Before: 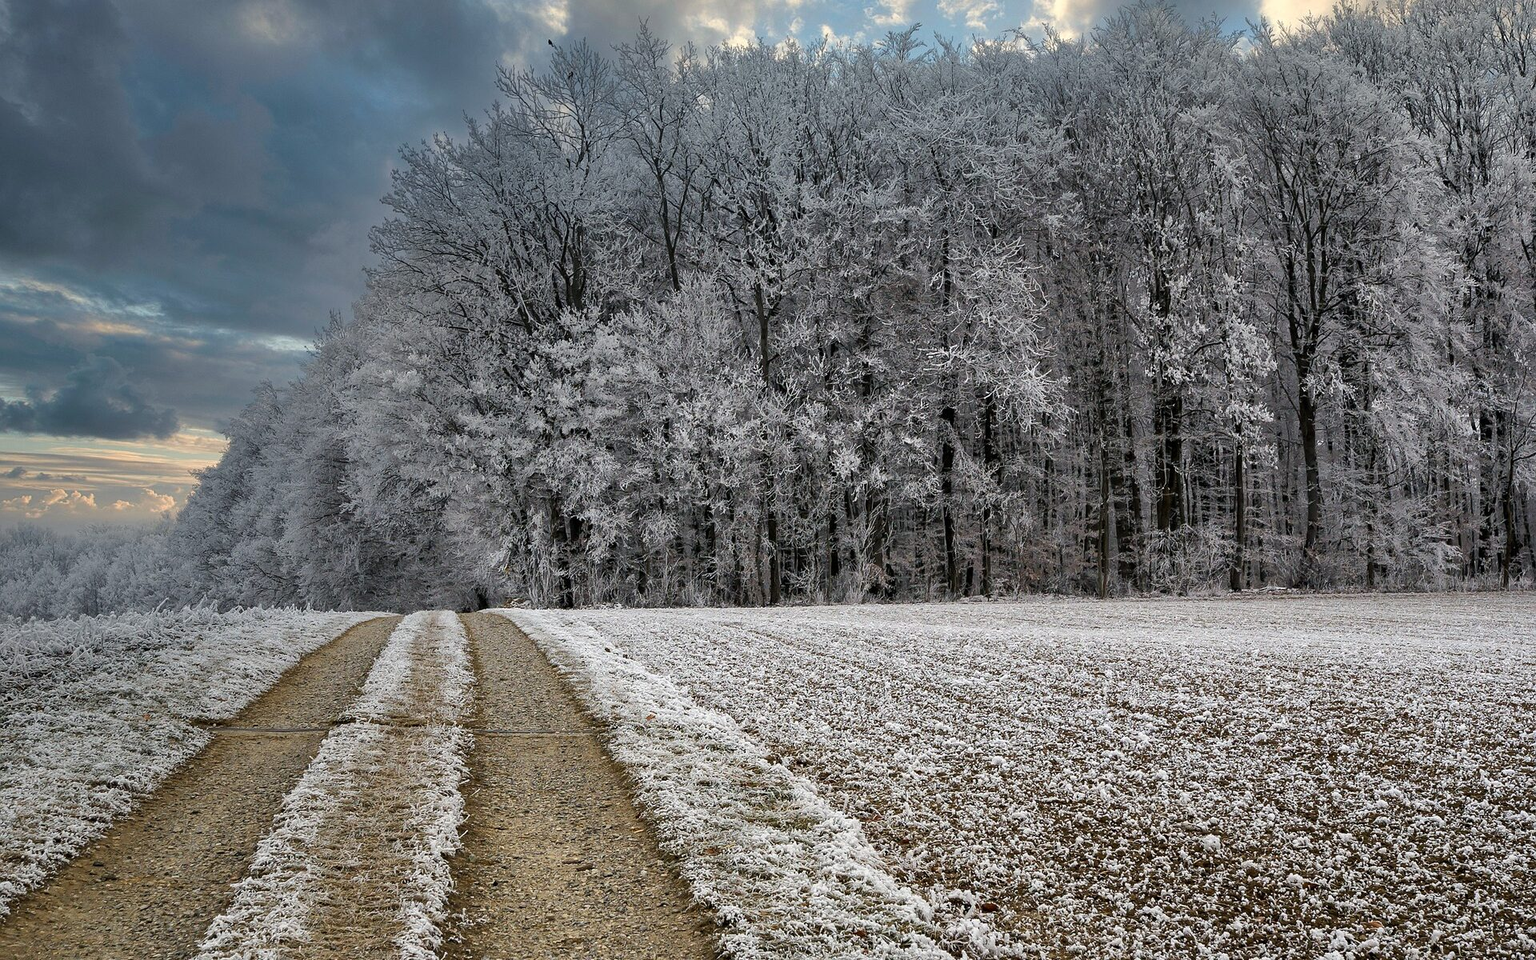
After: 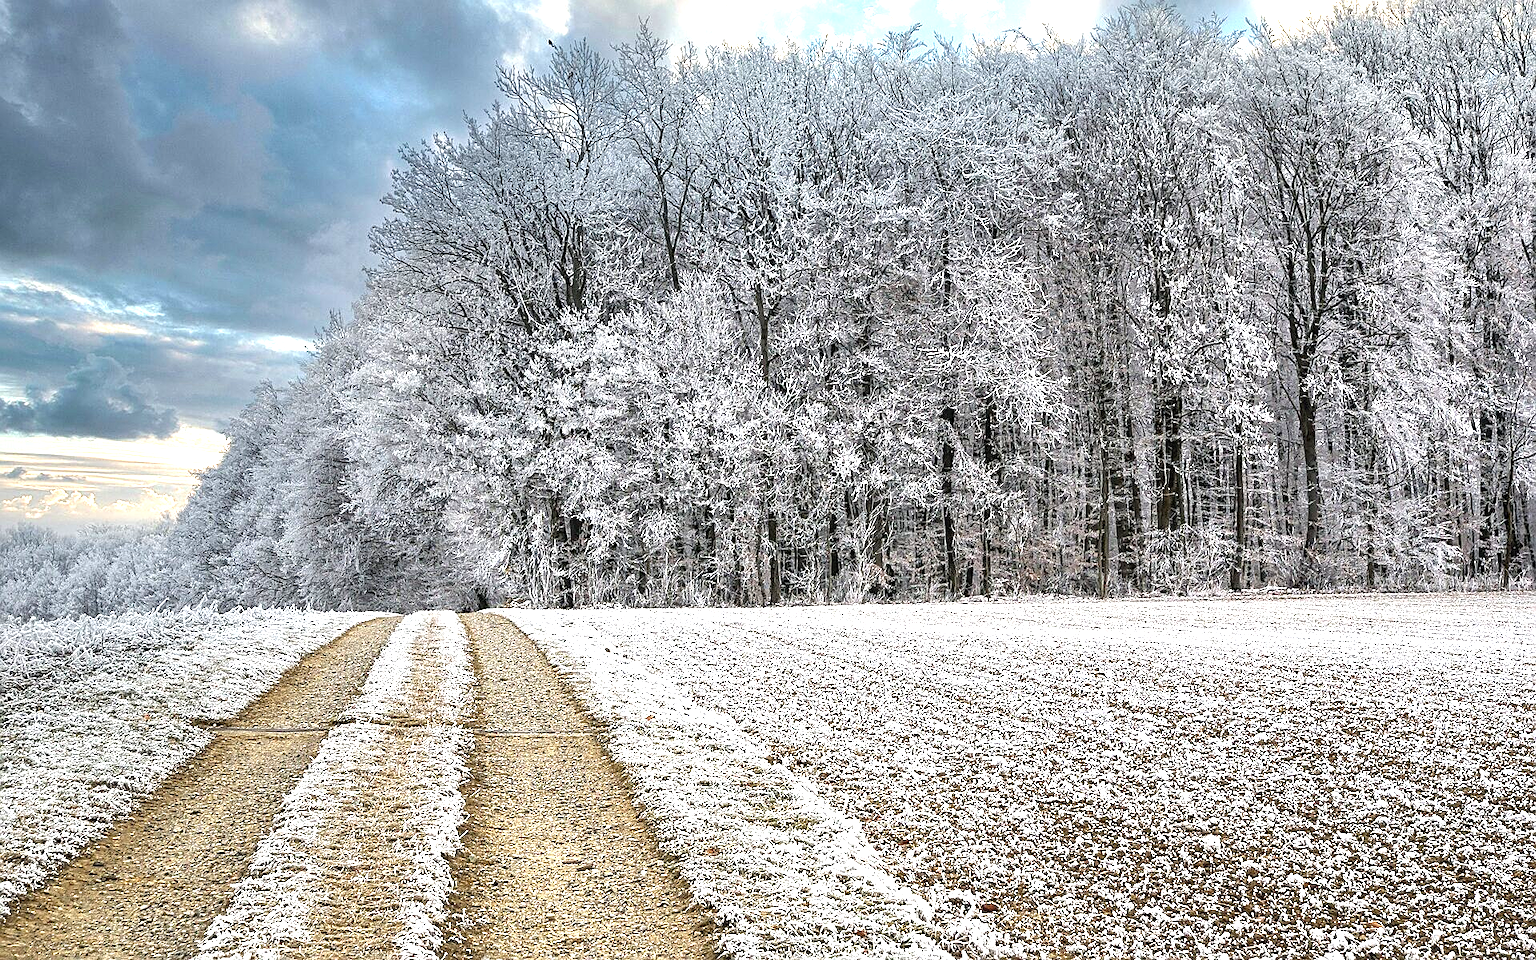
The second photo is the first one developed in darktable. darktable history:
exposure: black level correction 0, exposure 1.45 EV, compensate exposure bias true, compensate highlight preservation false
sharpen: on, module defaults
local contrast: on, module defaults
